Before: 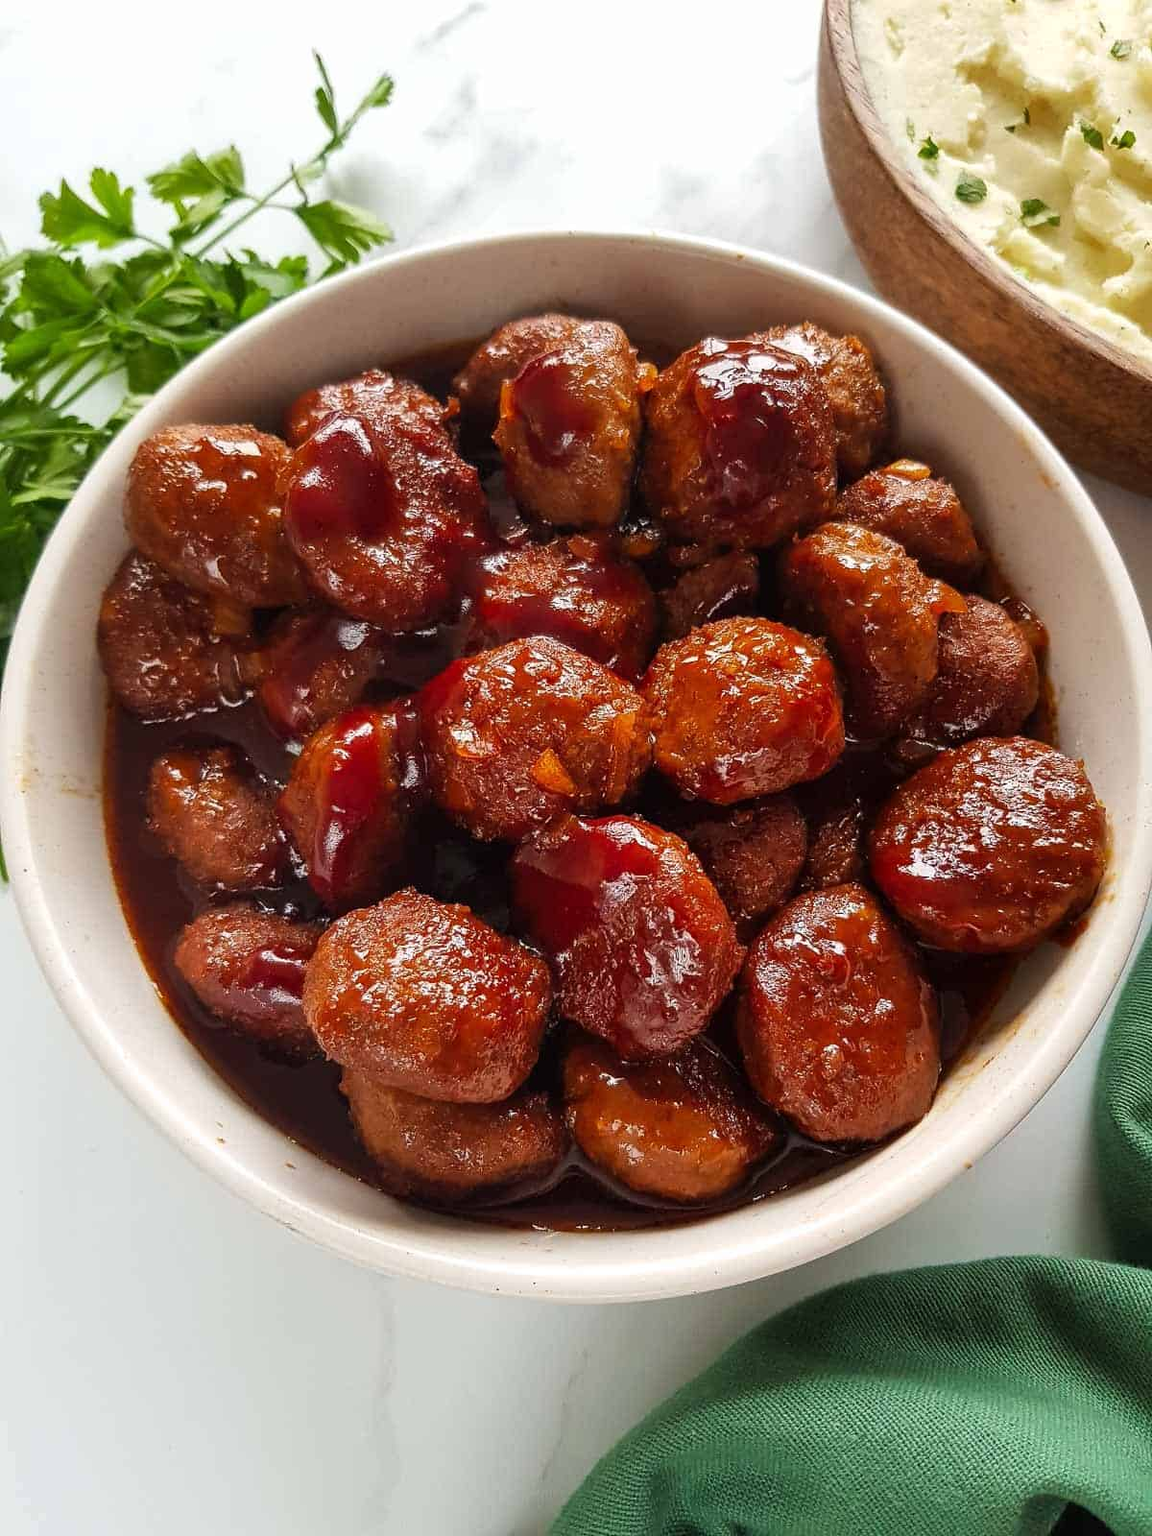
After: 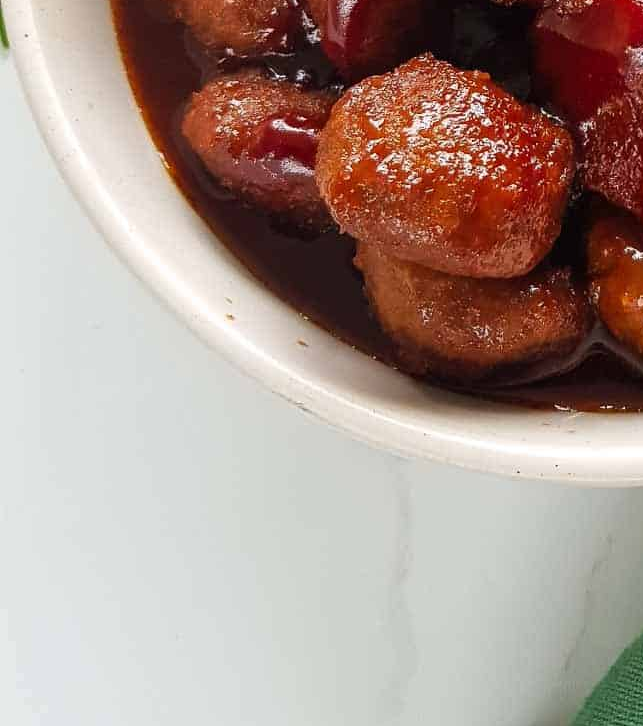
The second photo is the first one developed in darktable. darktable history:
crop and rotate: top 54.443%, right 46.411%, bottom 0.138%
color correction: highlights a* -0.075, highlights b* 0.078
